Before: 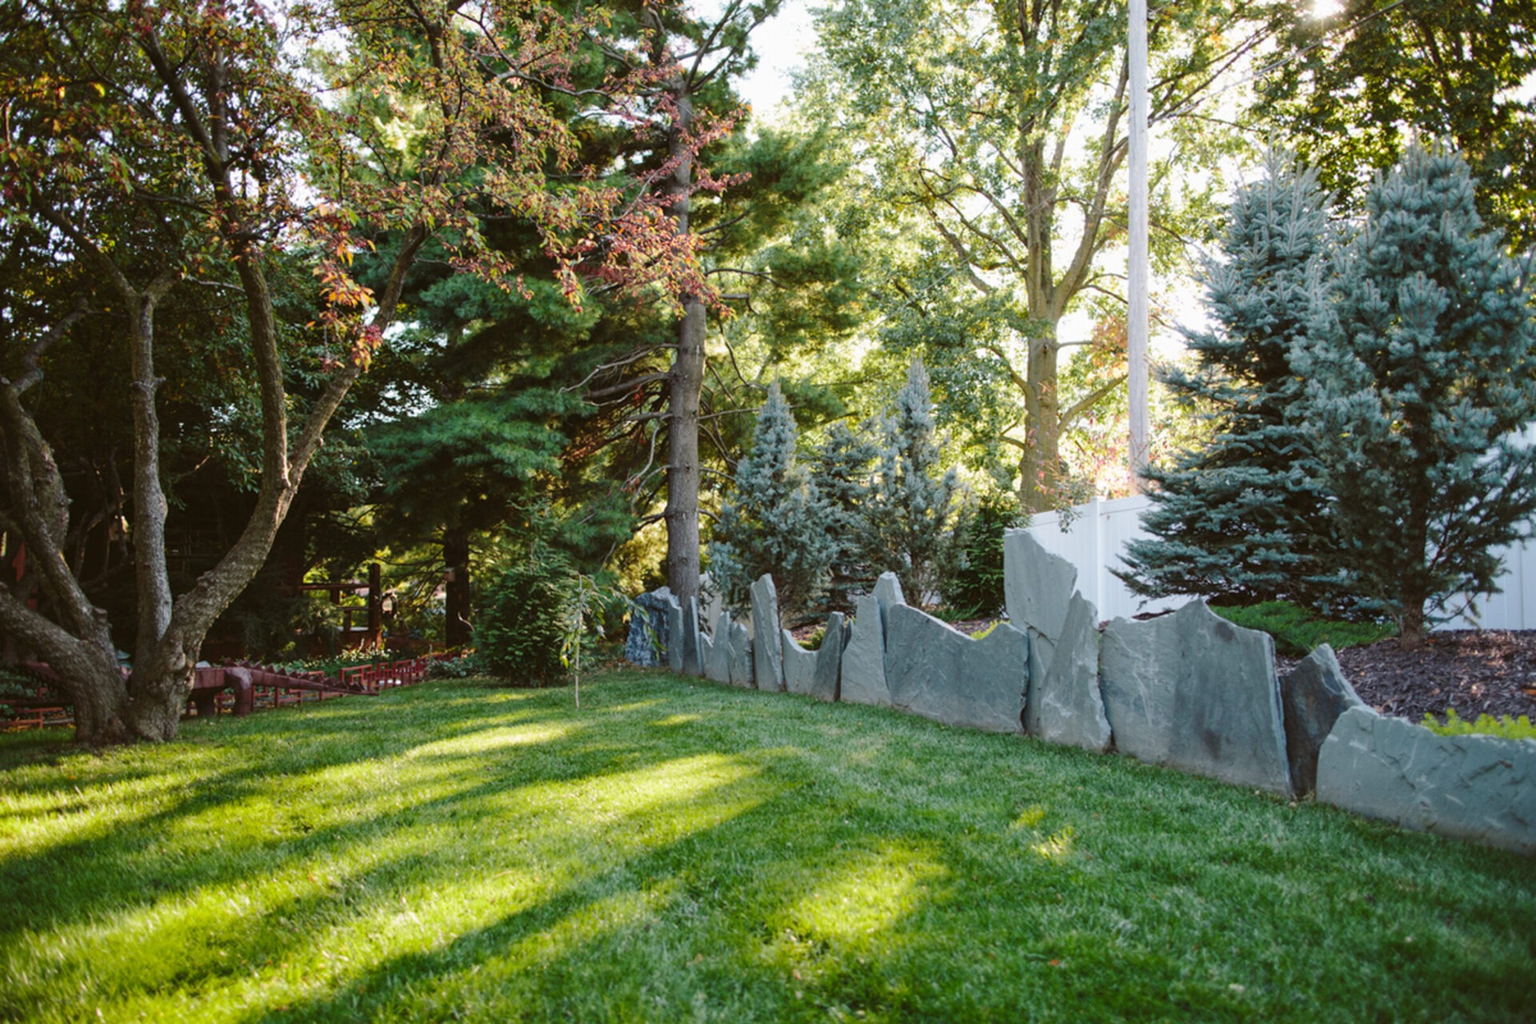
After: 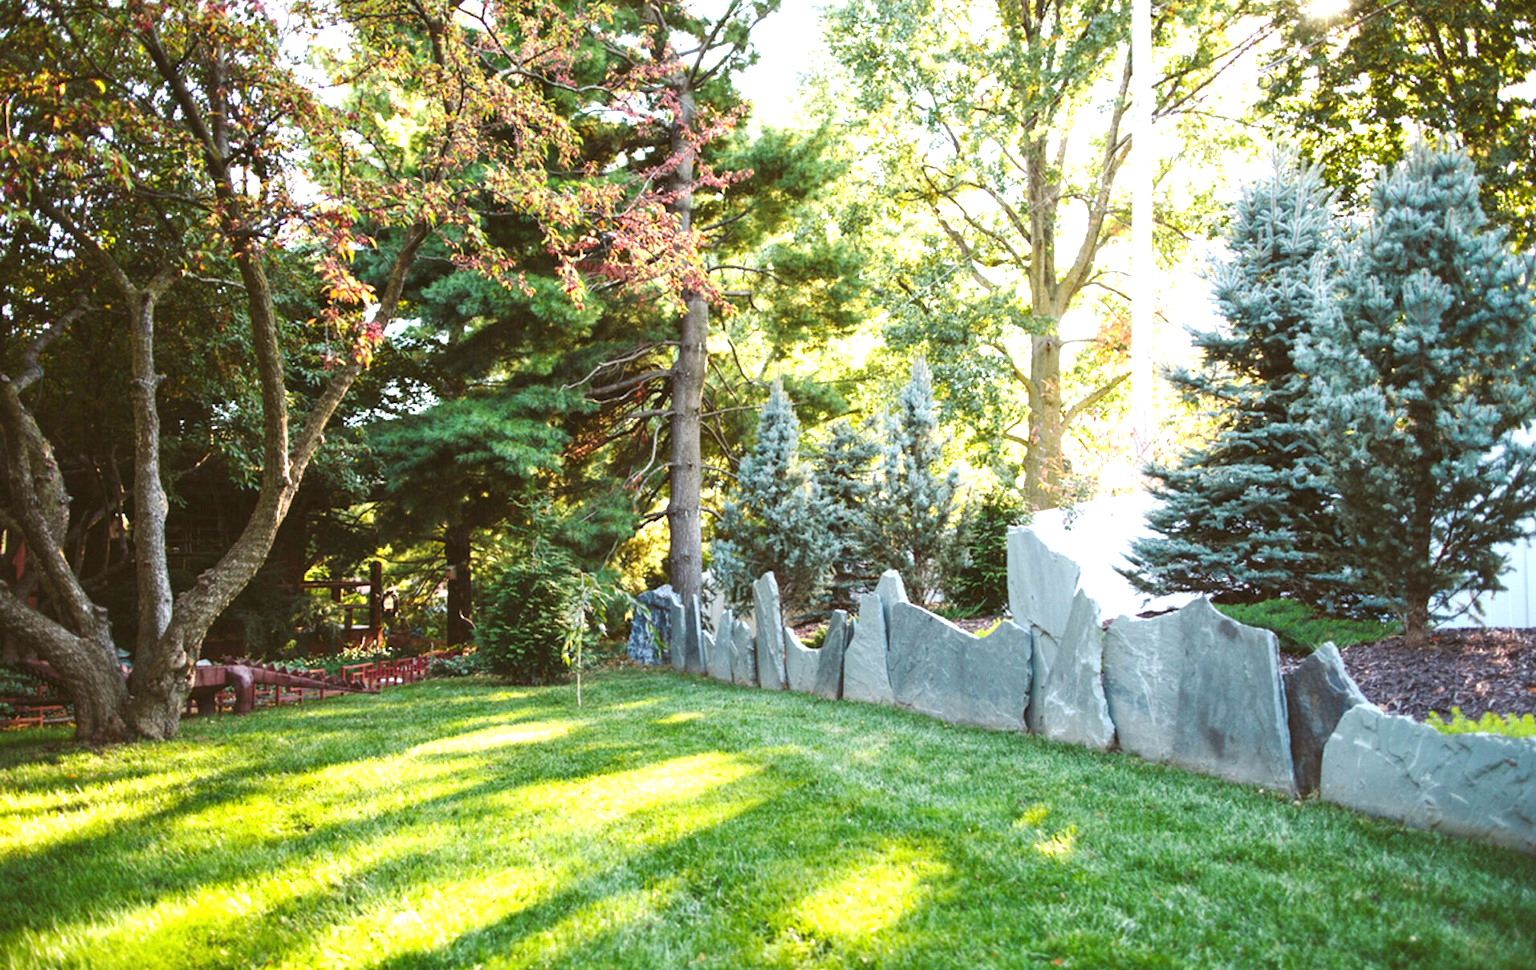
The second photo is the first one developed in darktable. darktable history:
crop: top 0.448%, right 0.264%, bottom 5.045%
exposure: black level correction 0, exposure 1.1 EV, compensate highlight preservation false
